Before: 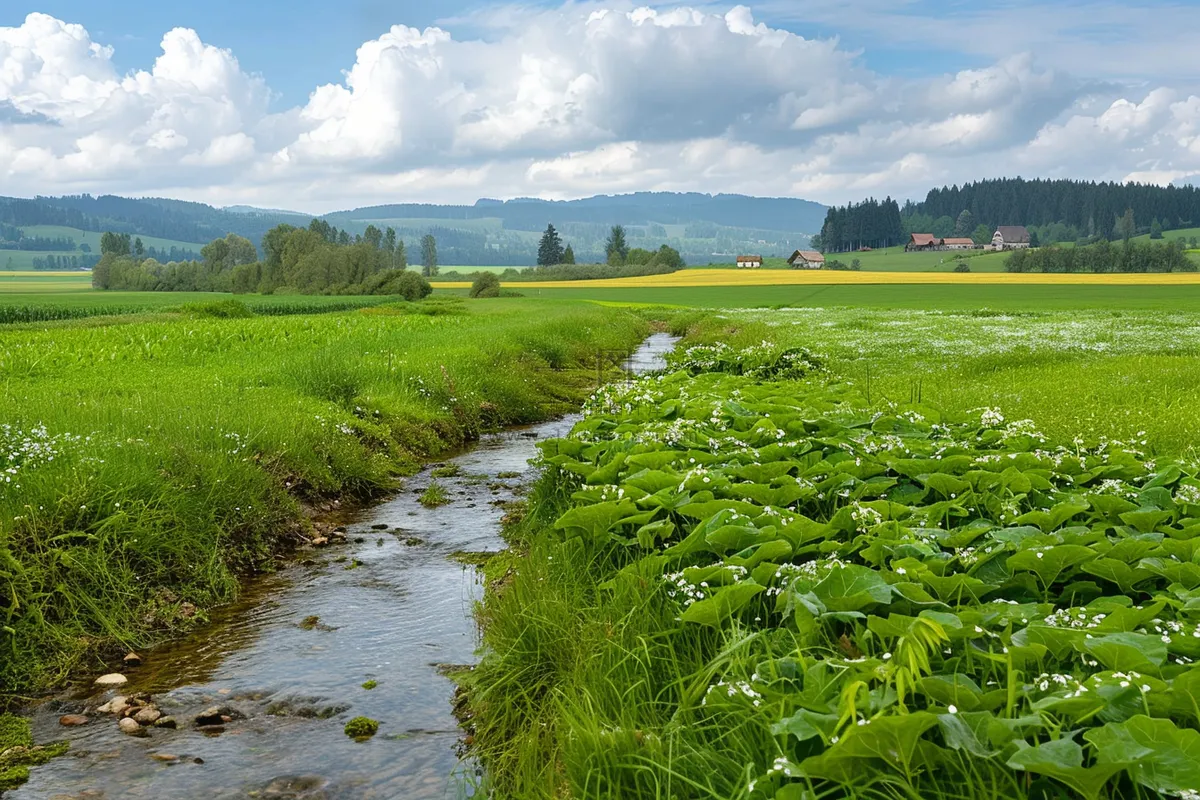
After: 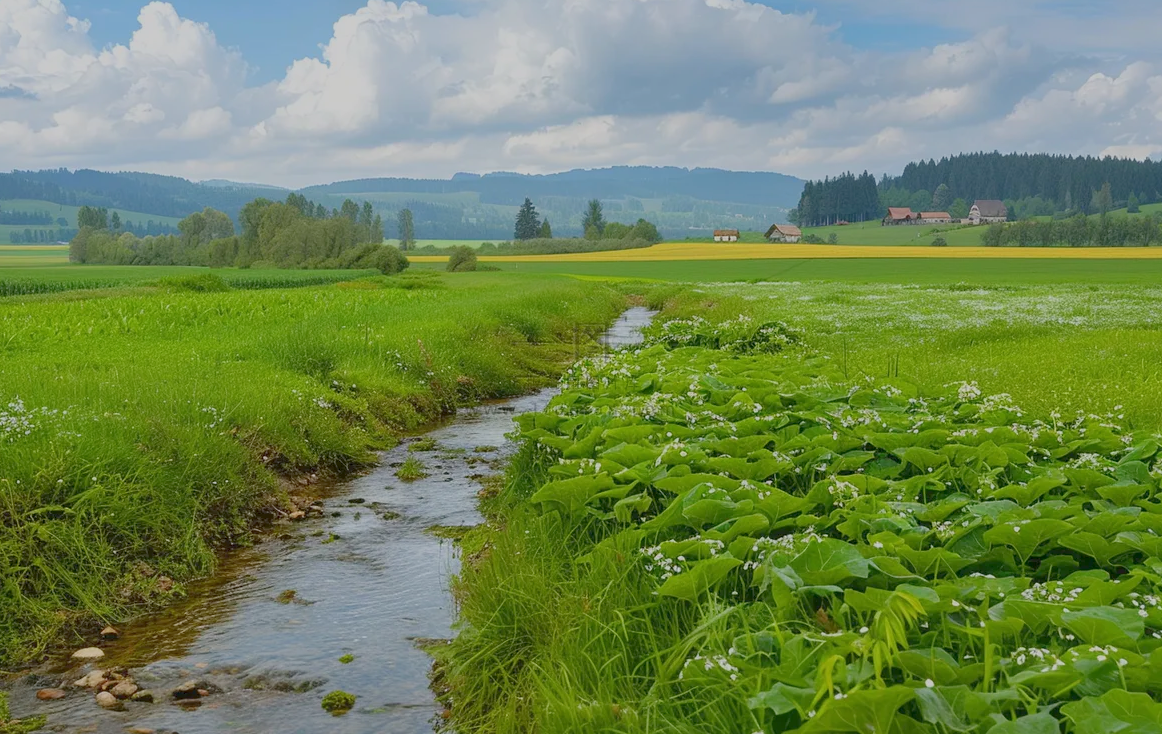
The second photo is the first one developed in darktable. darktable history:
crop: left 1.964%, top 3.251%, right 1.122%, bottom 4.933%
color balance rgb: contrast -30%
